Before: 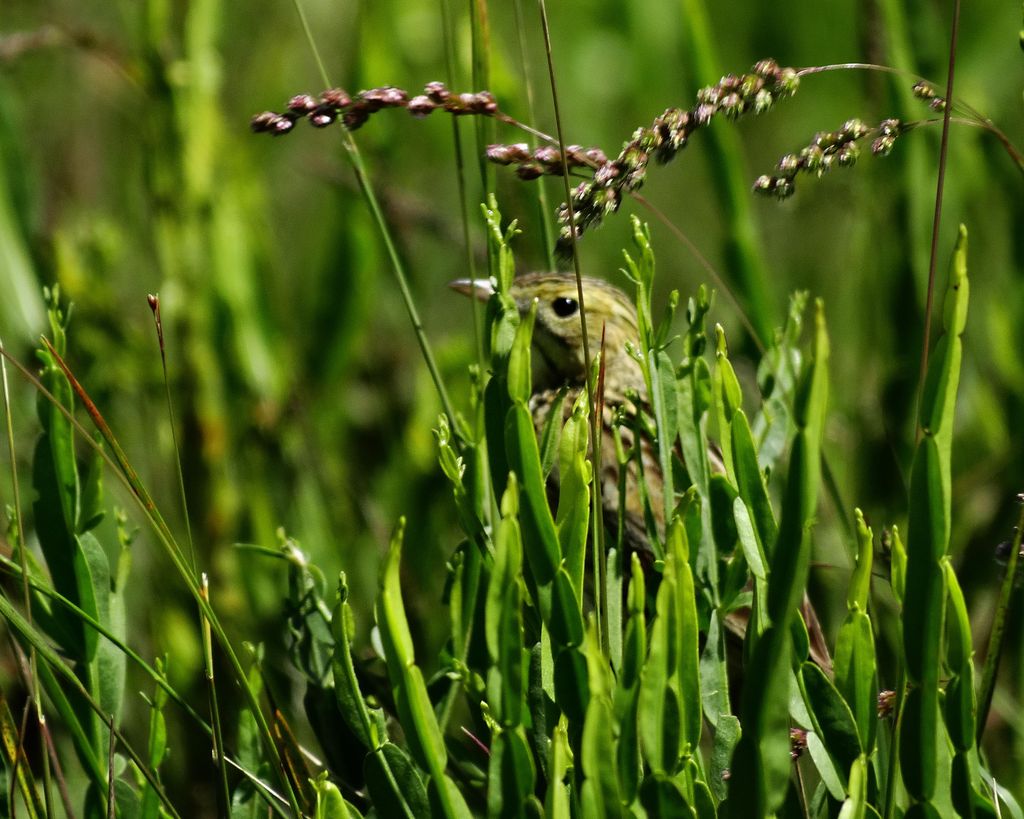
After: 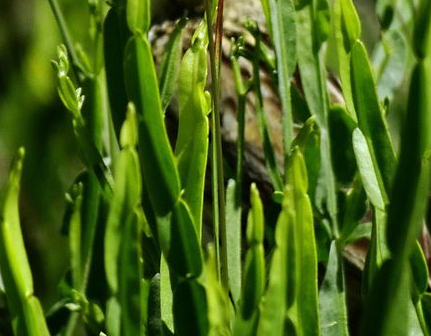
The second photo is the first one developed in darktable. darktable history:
white balance: red 0.984, blue 1.059
crop: left 37.221%, top 45.169%, right 20.63%, bottom 13.777%
